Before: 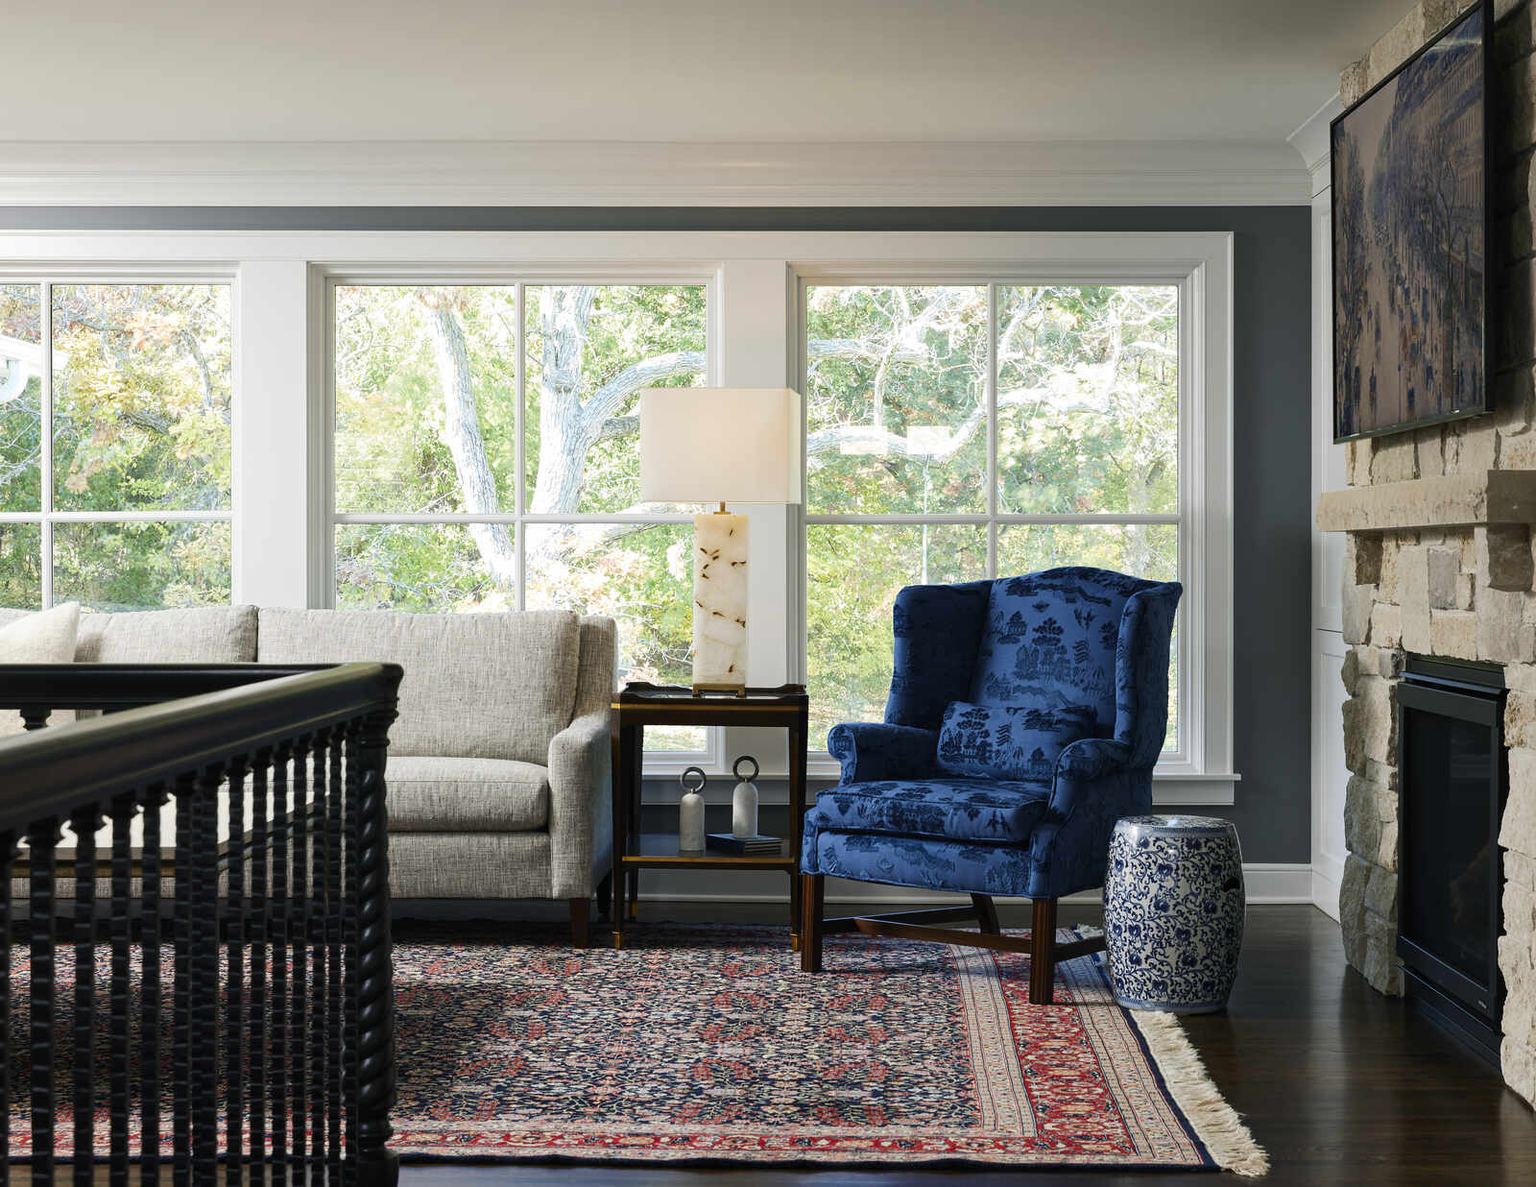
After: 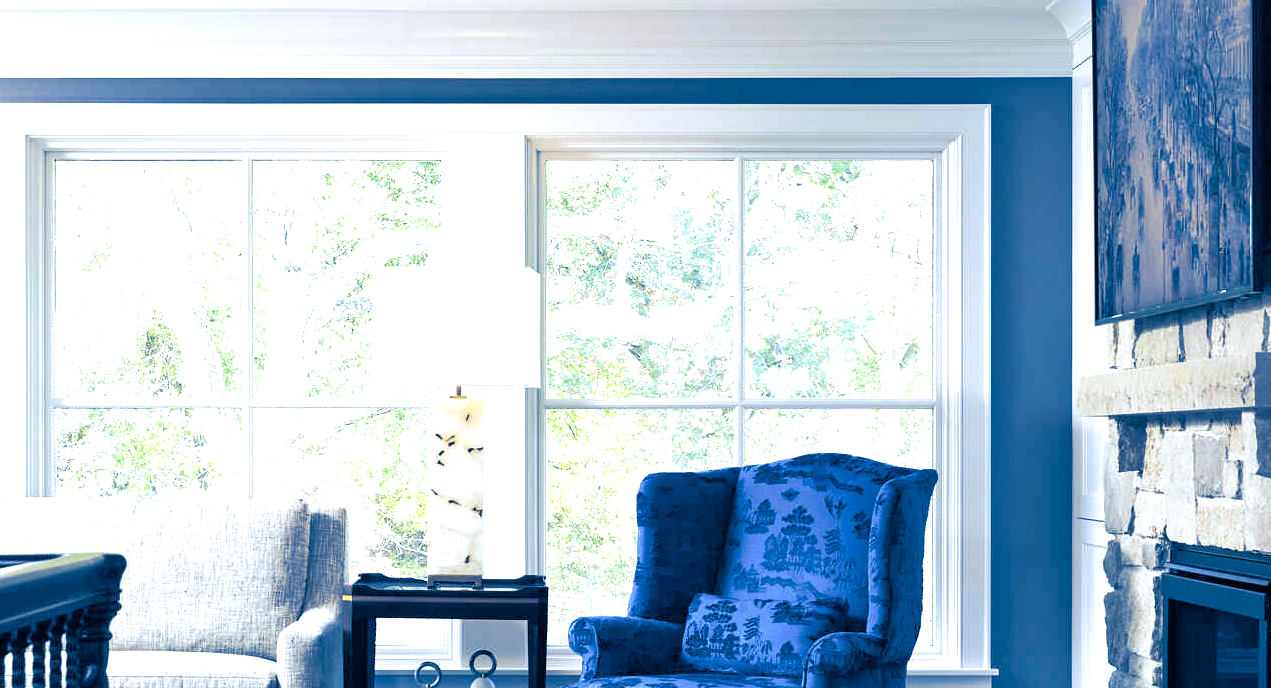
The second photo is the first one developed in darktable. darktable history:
crop: left 18.38%, top 11.092%, right 2.134%, bottom 33.217%
tone equalizer: -7 EV 0.15 EV, -6 EV 0.6 EV, -5 EV 1.15 EV, -4 EV 1.33 EV, -3 EV 1.15 EV, -2 EV 0.6 EV, -1 EV 0.15 EV, mask exposure compensation -0.5 EV
split-toning: shadows › hue 226.8°, shadows › saturation 1, highlights › saturation 0, balance -61.41
exposure: black level correction 0.001, exposure 1.05 EV, compensate exposure bias true, compensate highlight preservation false
white balance: red 0.926, green 1.003, blue 1.133
